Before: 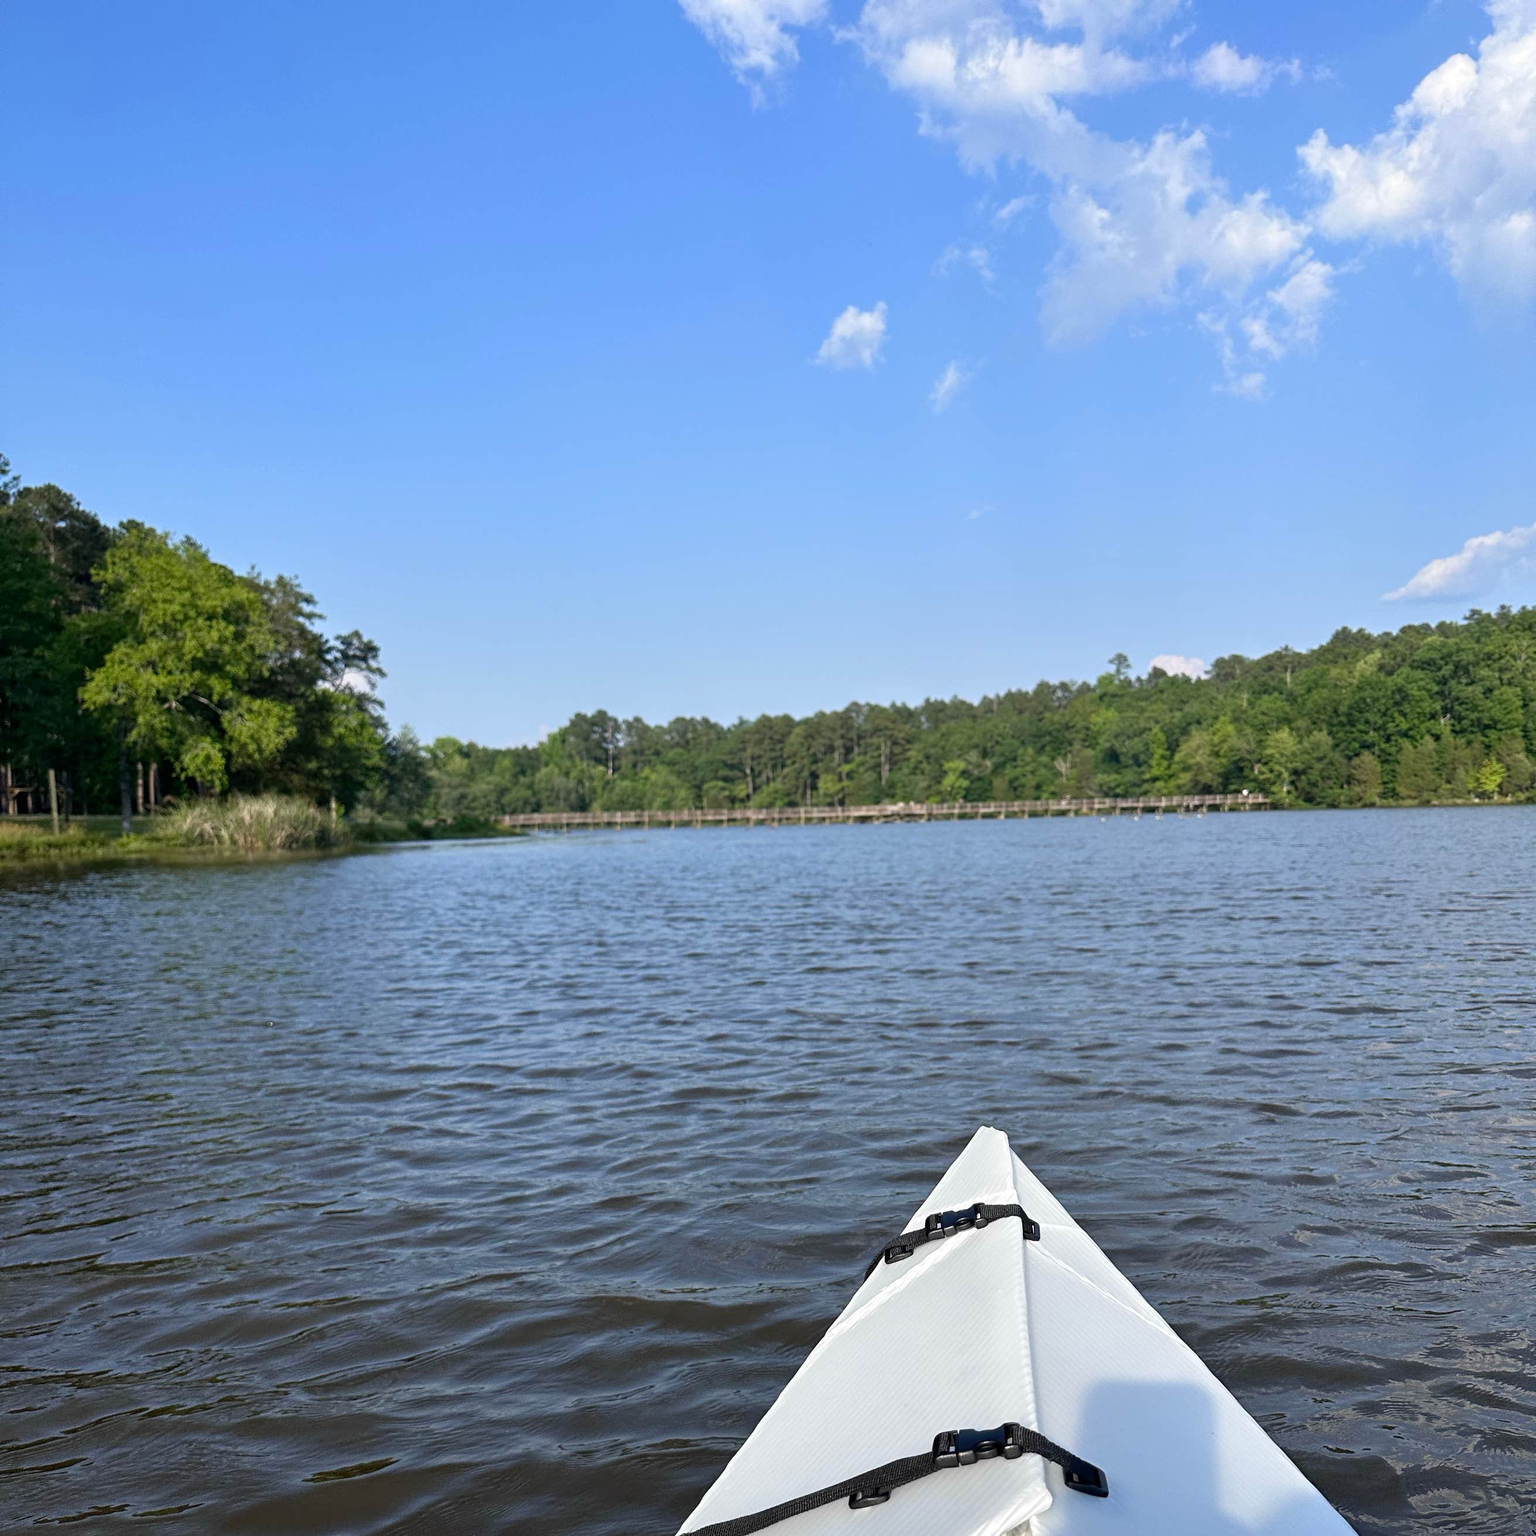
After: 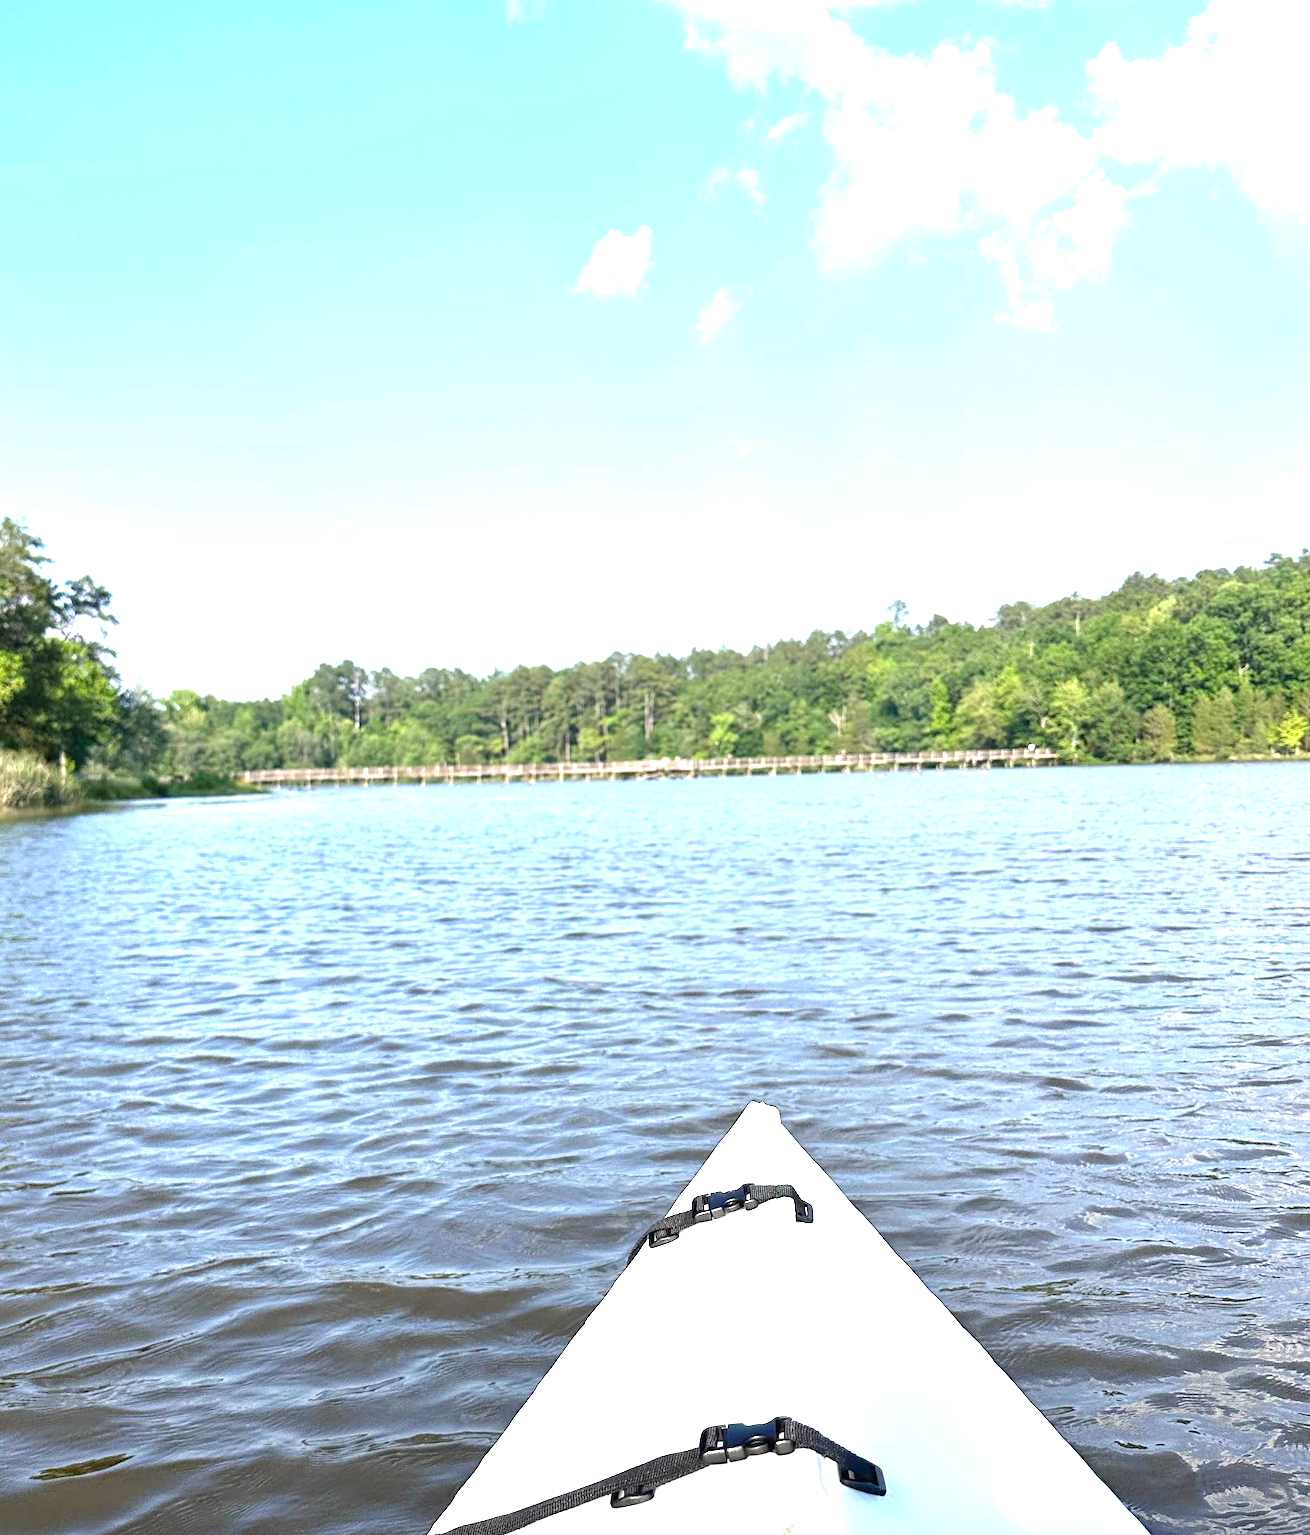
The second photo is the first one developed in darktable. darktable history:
exposure: black level correction 0, exposure 1.671 EV, compensate highlight preservation false
crop and rotate: left 17.853%, top 5.832%, right 1.82%
